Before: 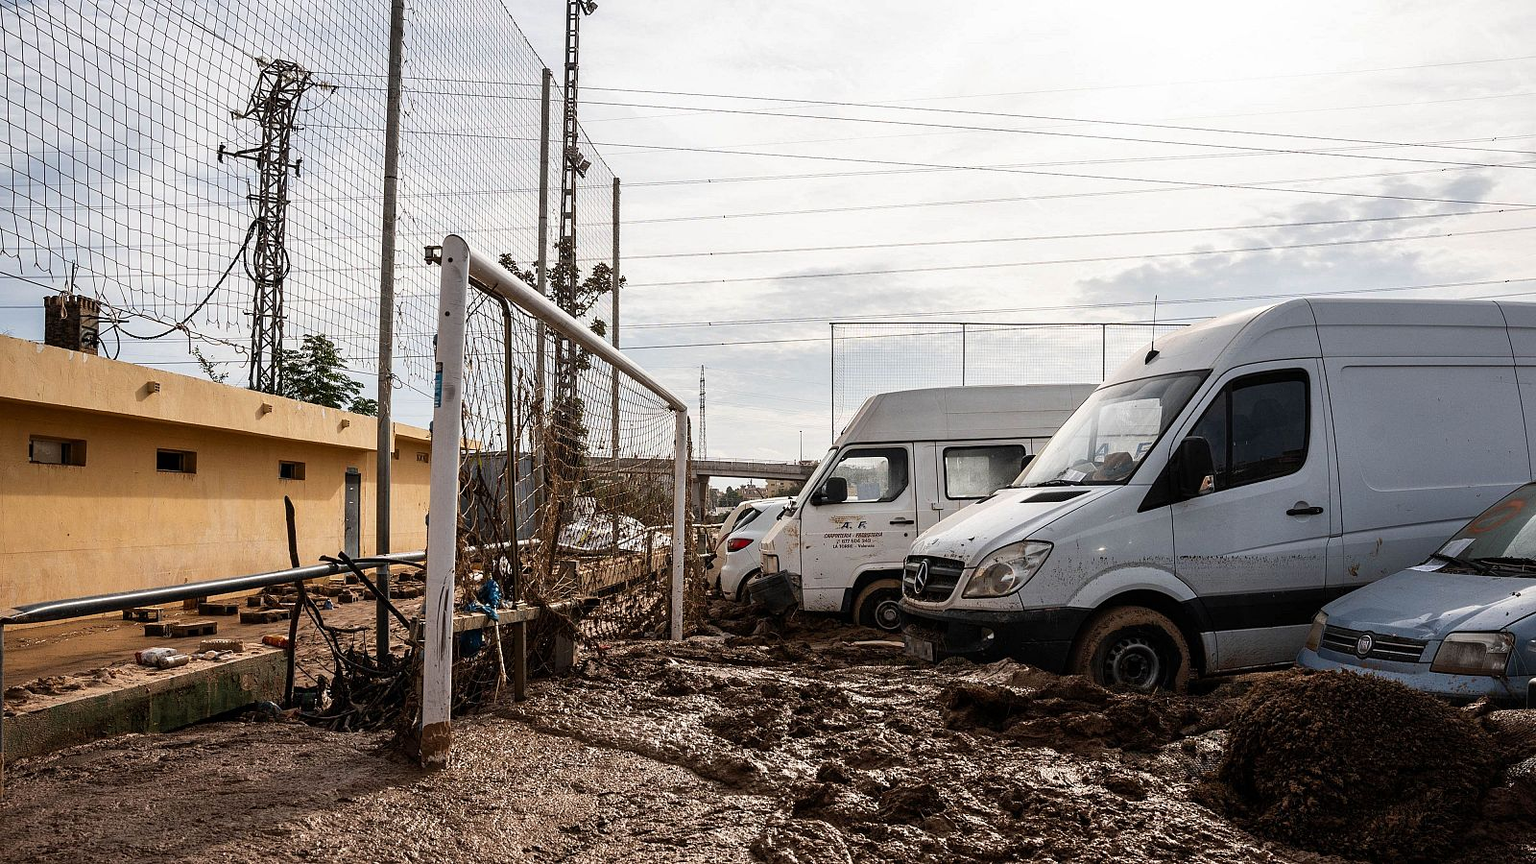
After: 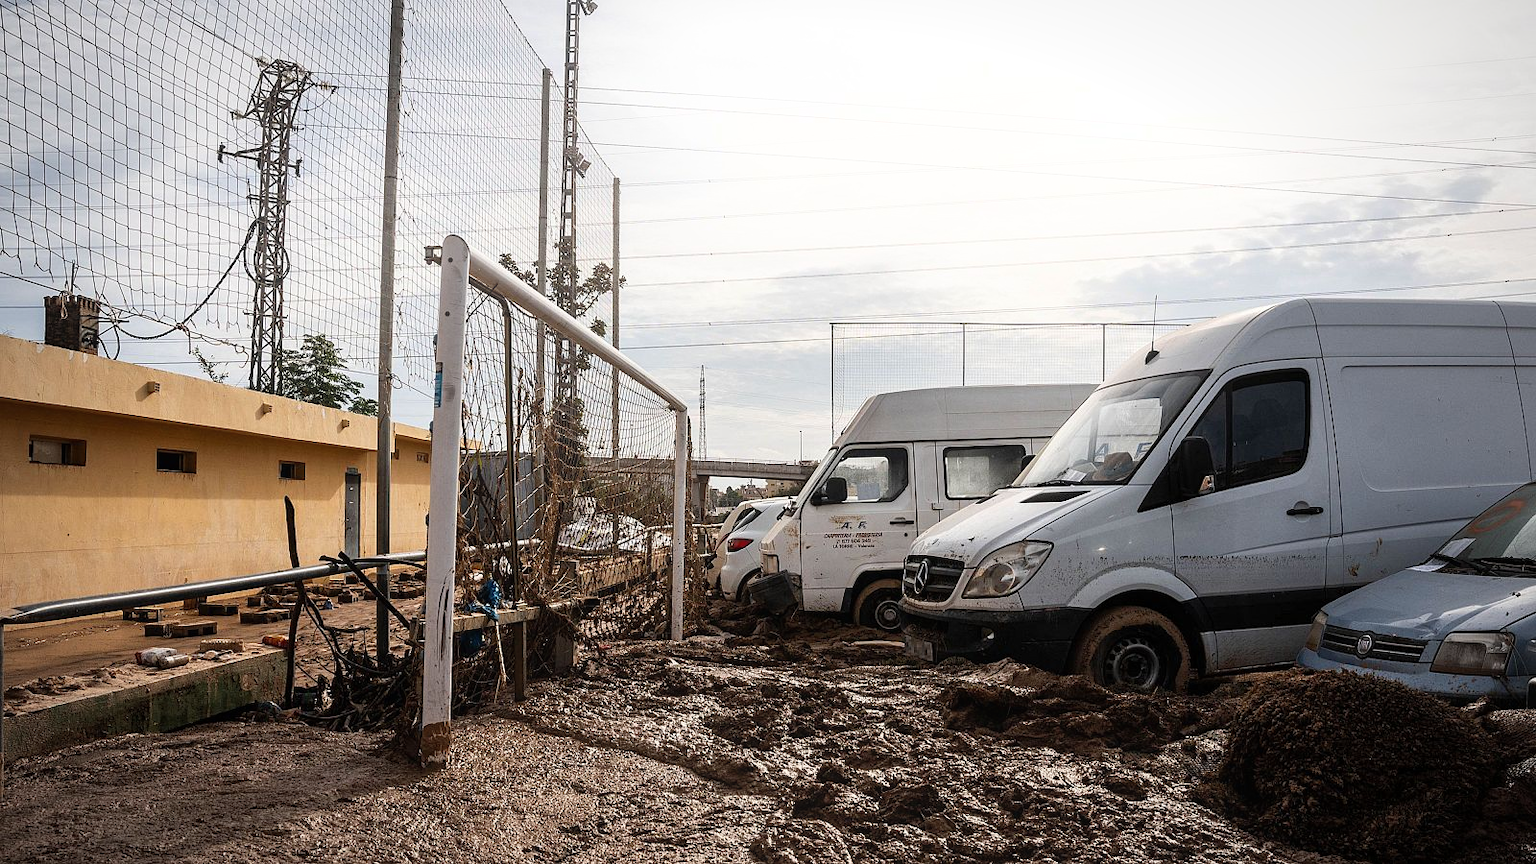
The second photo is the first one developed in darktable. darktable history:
vignetting: fall-off radius 100%, width/height ratio 1.337
bloom: size 13.65%, threshold 98.39%, strength 4.82%
